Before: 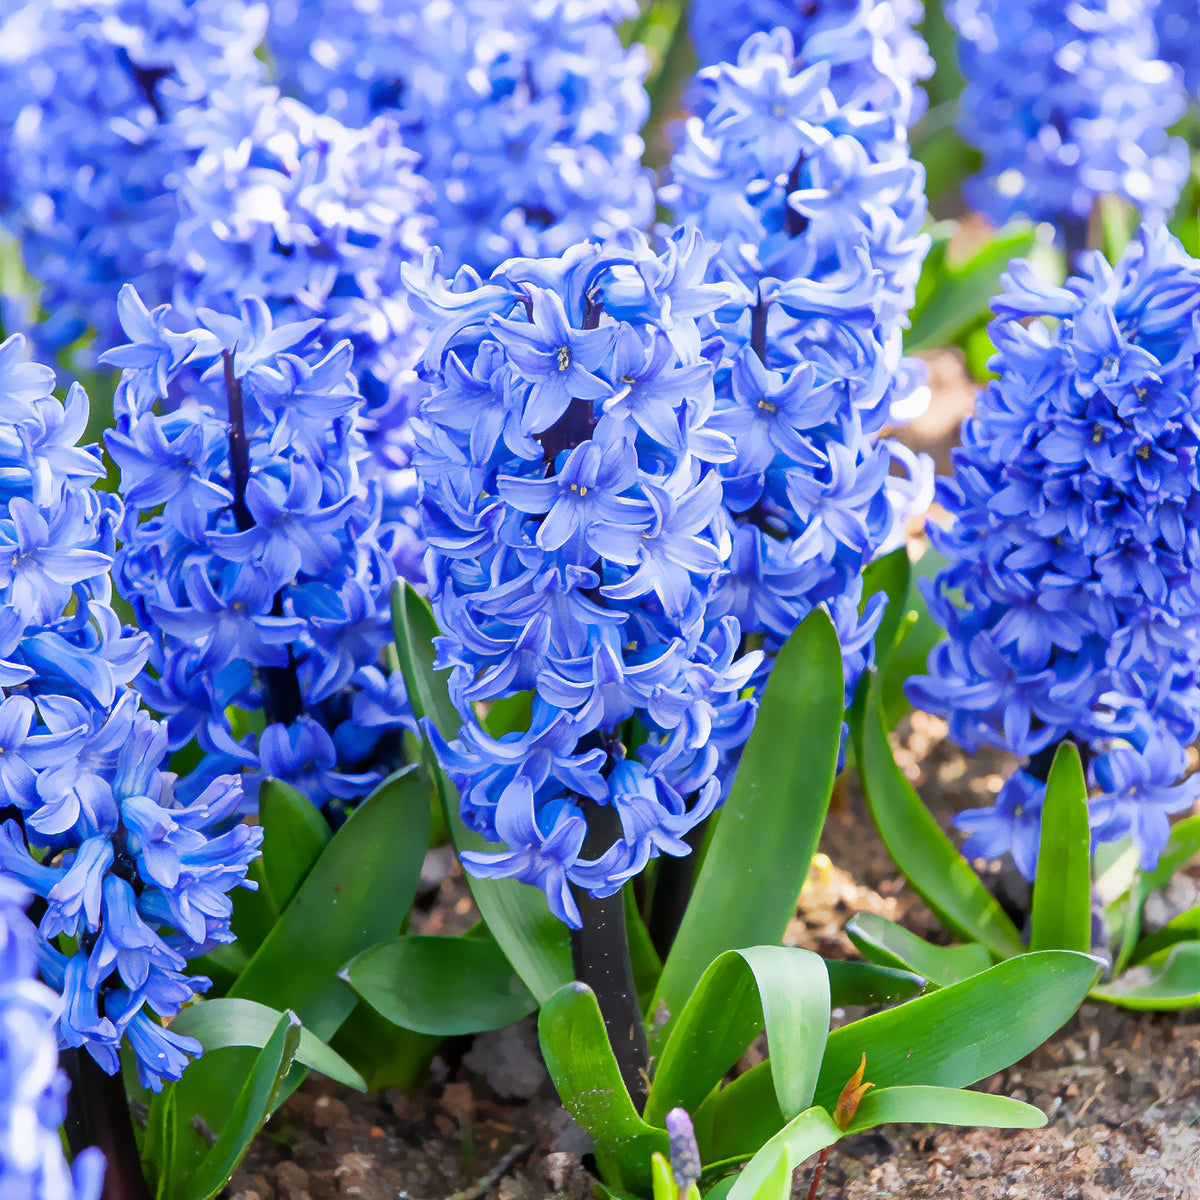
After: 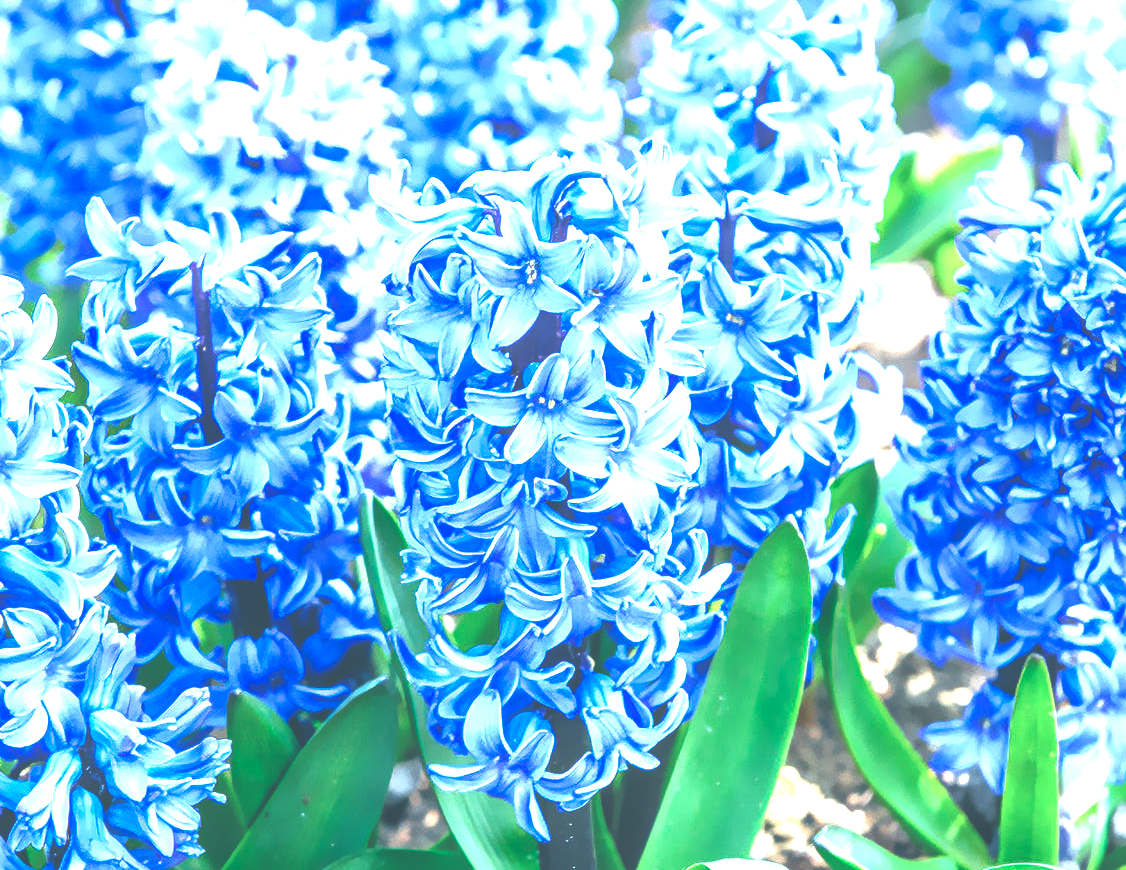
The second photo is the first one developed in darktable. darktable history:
exposure: black level correction -0.071, exposure 0.5 EV, compensate highlight preservation false
local contrast: on, module defaults
color balance rgb: shadows lift › luminance -7.7%, shadows lift › chroma 2.13%, shadows lift › hue 200.79°, power › luminance -7.77%, power › chroma 2.27%, power › hue 220.69°, highlights gain › luminance 15.15%, highlights gain › chroma 4%, highlights gain › hue 209.35°, global offset › luminance -0.21%, global offset › chroma 0.27%, perceptual saturation grading › global saturation 24.42%, perceptual saturation grading › highlights -24.42%, perceptual saturation grading › mid-tones 24.42%, perceptual saturation grading › shadows 40%, perceptual brilliance grading › global brilliance -5%, perceptual brilliance grading › highlights 24.42%, perceptual brilliance grading › mid-tones 7%, perceptual brilliance grading › shadows -5%
crop: left 2.737%, top 7.287%, right 3.421%, bottom 20.179%
